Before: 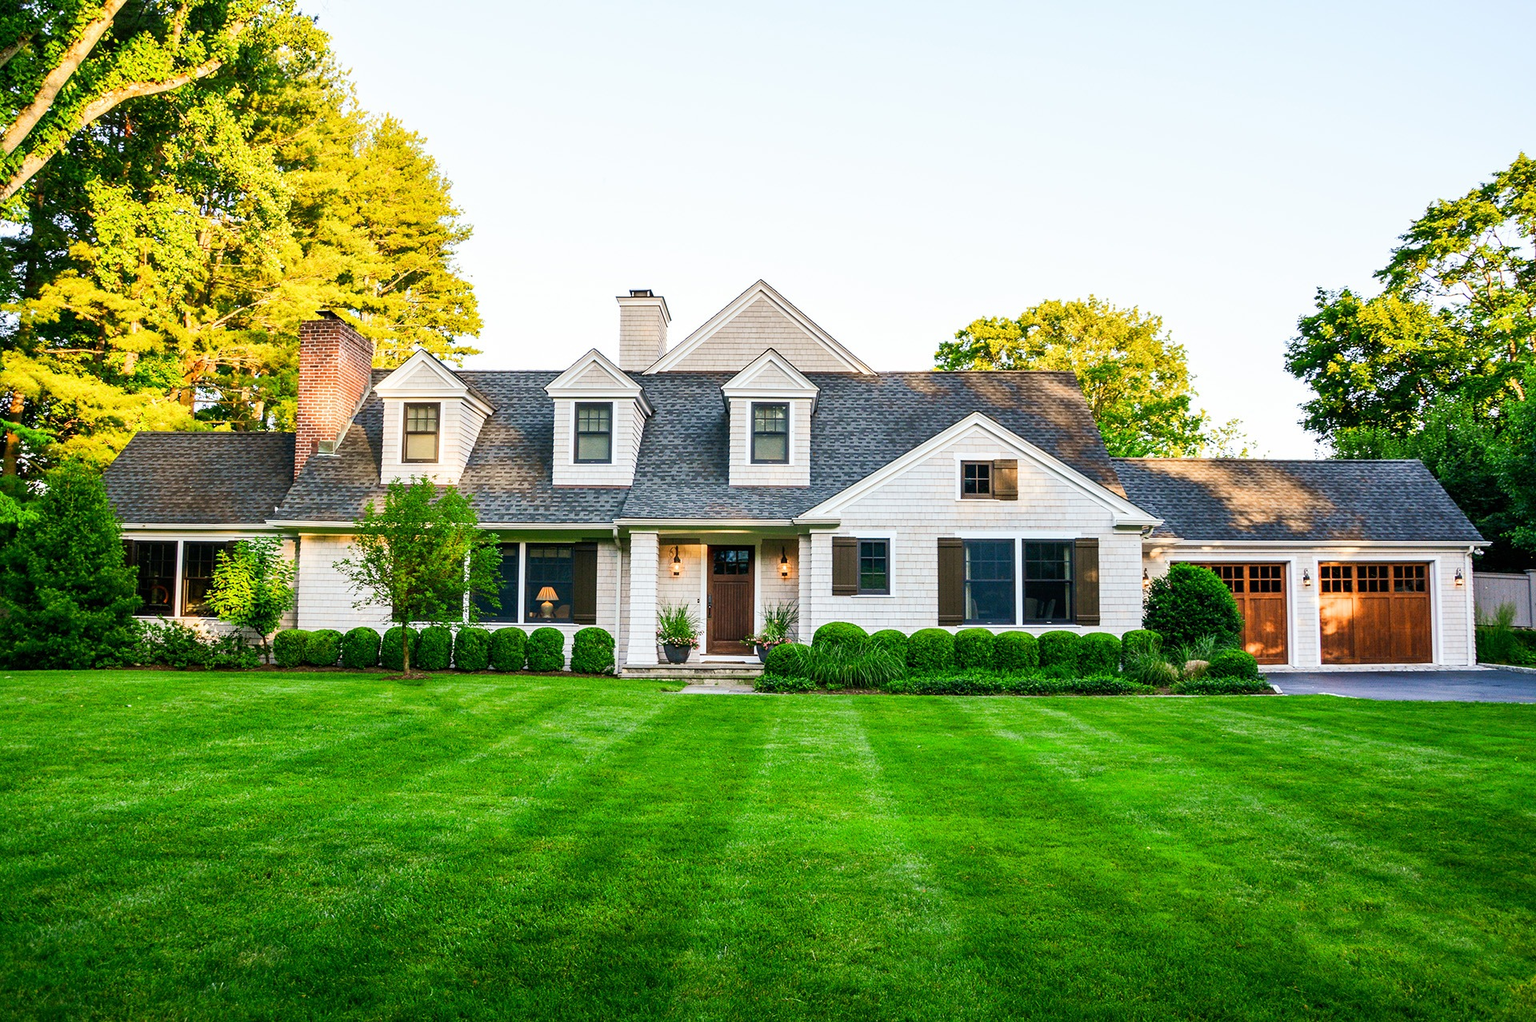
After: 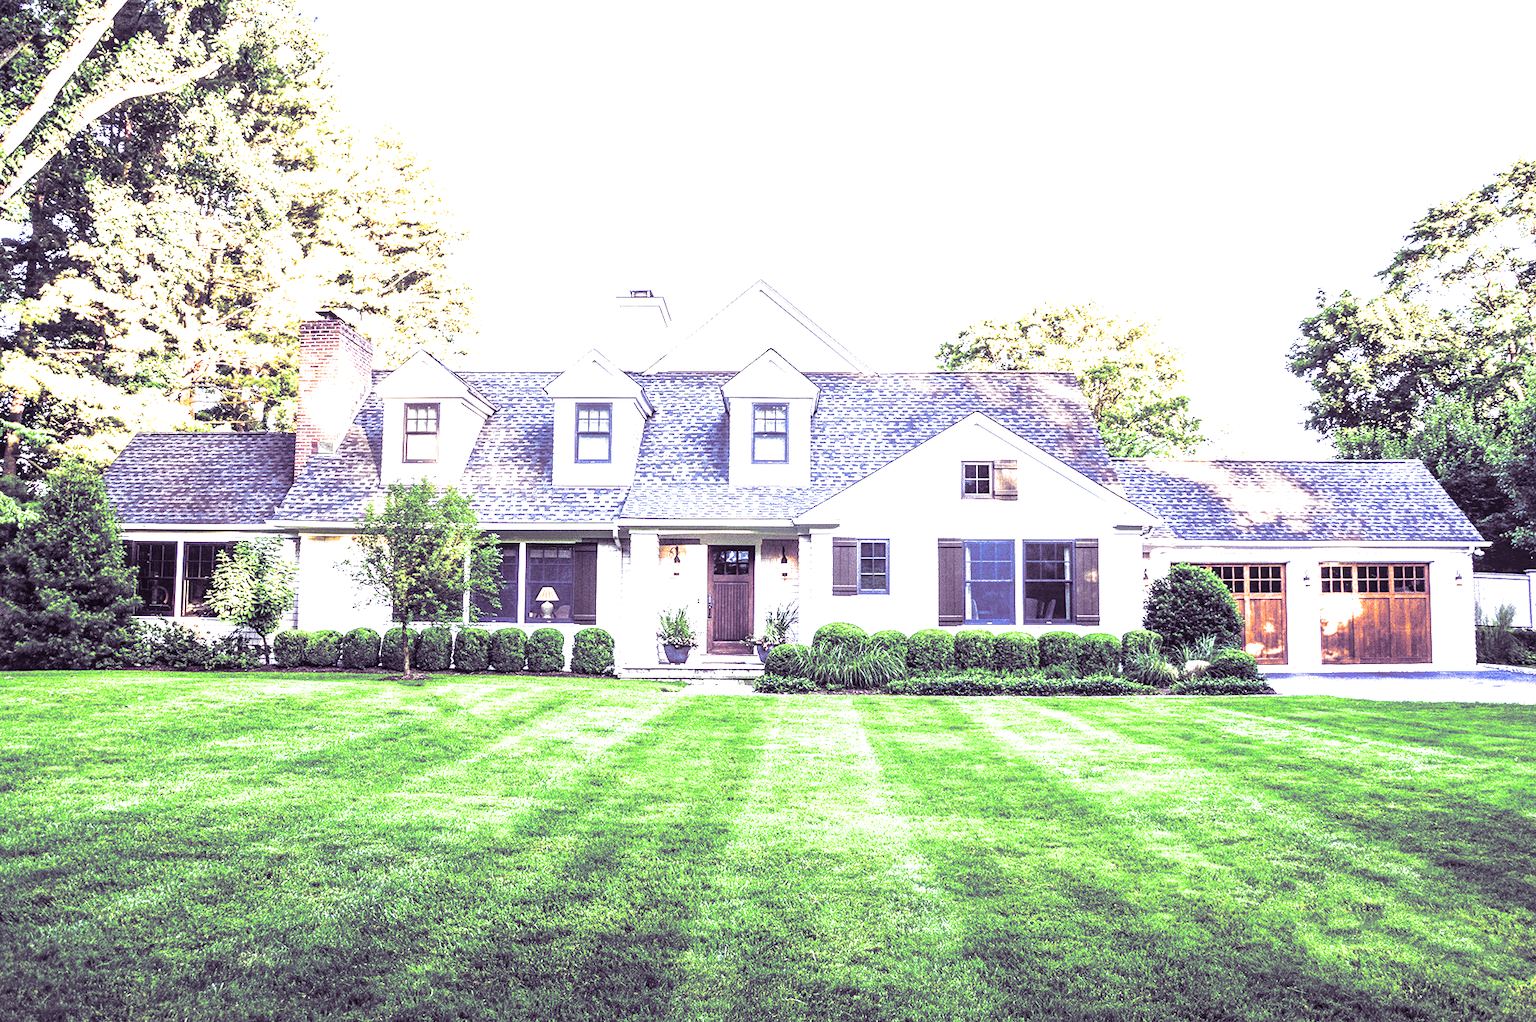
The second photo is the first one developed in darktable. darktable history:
split-toning: shadows › hue 266.4°, shadows › saturation 0.4, highlights › hue 61.2°, highlights › saturation 0.3, compress 0%
white balance: red 0.98, blue 1.61
color balance rgb: perceptual saturation grading › global saturation 10%, global vibrance 10%
contrast brightness saturation: contrast 0.06, brightness -0.01, saturation -0.23
exposure: black level correction 0, exposure 1.675 EV, compensate exposure bias true, compensate highlight preservation false
local contrast: on, module defaults
